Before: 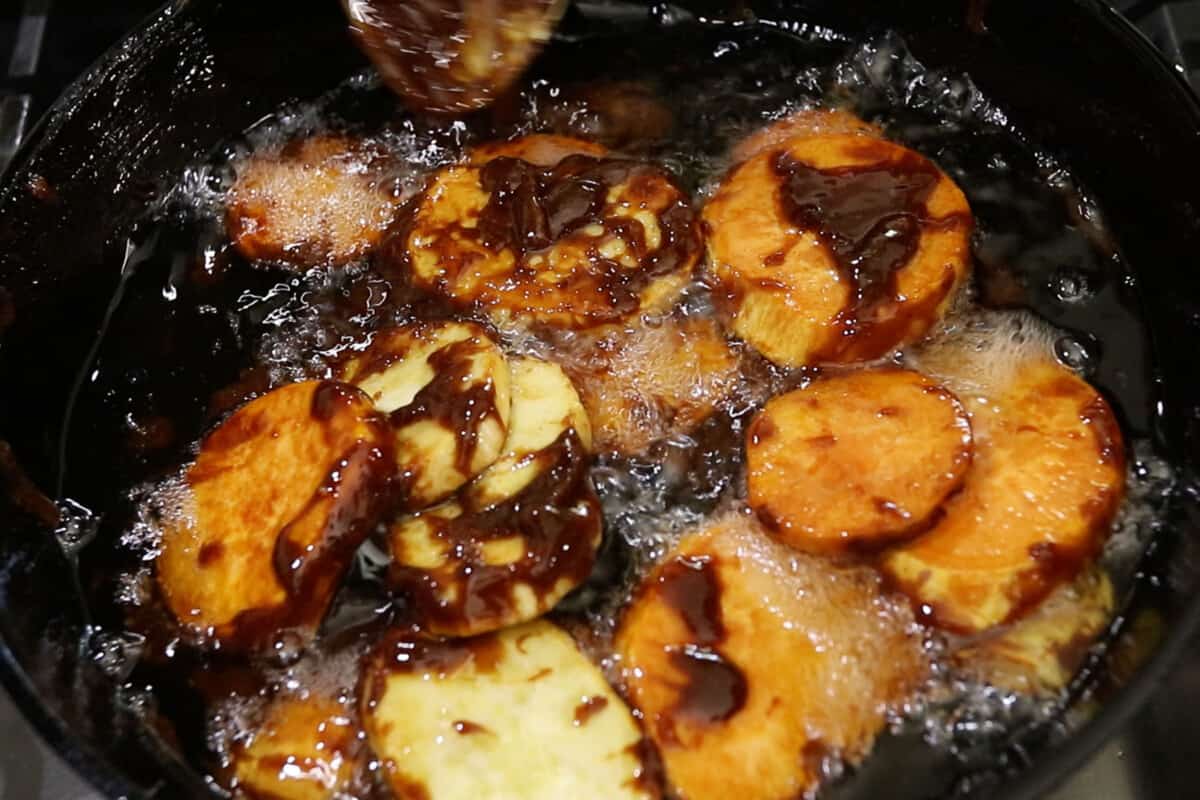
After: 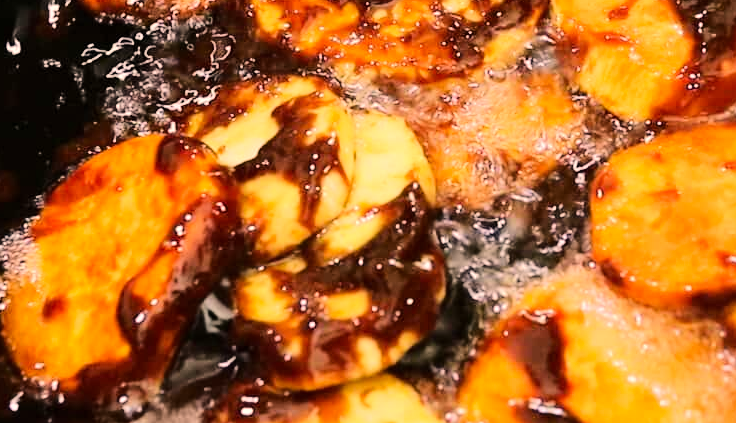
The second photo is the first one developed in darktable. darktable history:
color correction: highlights a* 11.86, highlights b* 11.64
tone equalizer: -7 EV 0.151 EV, -6 EV 0.57 EV, -5 EV 1.19 EV, -4 EV 1.31 EV, -3 EV 1.15 EV, -2 EV 0.6 EV, -1 EV 0.164 EV, edges refinement/feathering 500, mask exposure compensation -1.57 EV, preserve details no
crop: left 13.006%, top 30.868%, right 24.494%, bottom 15.626%
